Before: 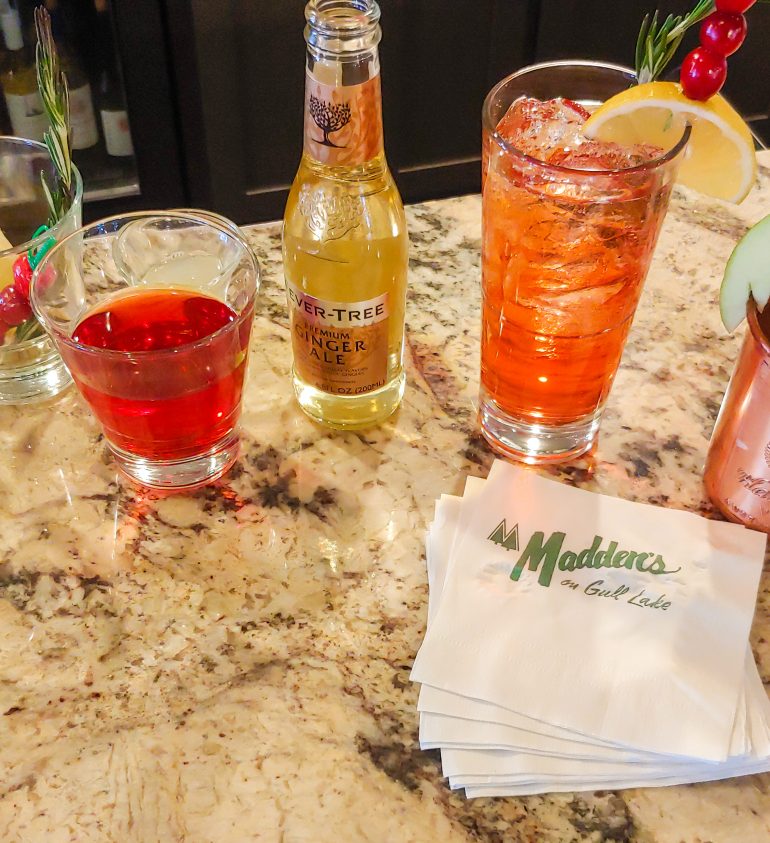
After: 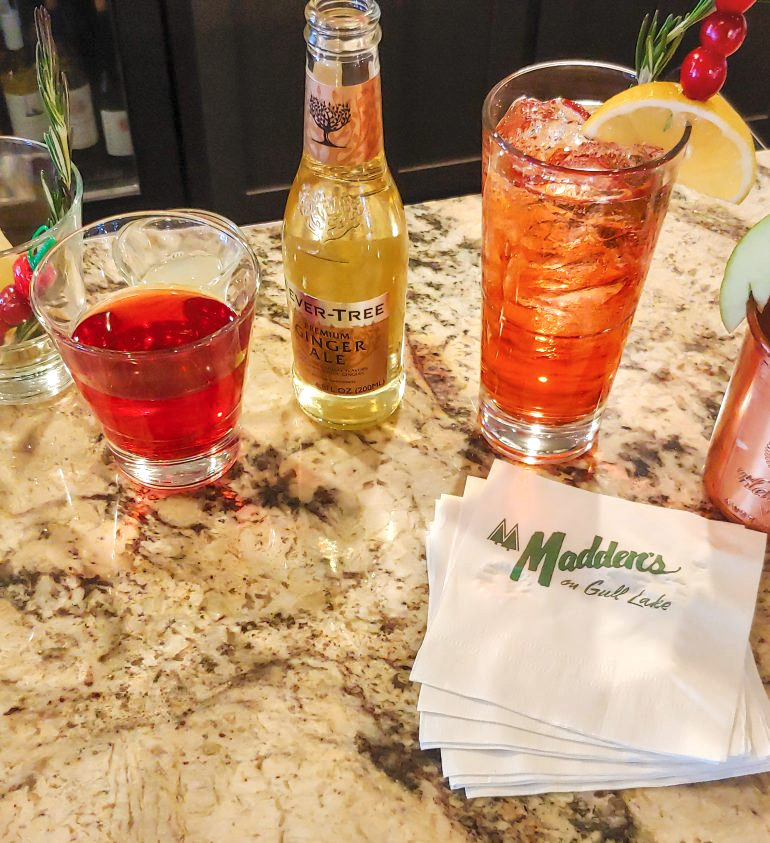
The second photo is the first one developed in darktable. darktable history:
local contrast: mode bilateral grid, contrast 20, coarseness 50, detail 157%, midtone range 0.2
tone curve: curves: ch0 [(0, 0) (0.003, 0.04) (0.011, 0.053) (0.025, 0.077) (0.044, 0.104) (0.069, 0.127) (0.1, 0.15) (0.136, 0.177) (0.177, 0.215) (0.224, 0.254) (0.277, 0.3) (0.335, 0.355) (0.399, 0.41) (0.468, 0.477) (0.543, 0.554) (0.623, 0.636) (0.709, 0.72) (0.801, 0.804) (0.898, 0.892) (1, 1)], preserve colors none
